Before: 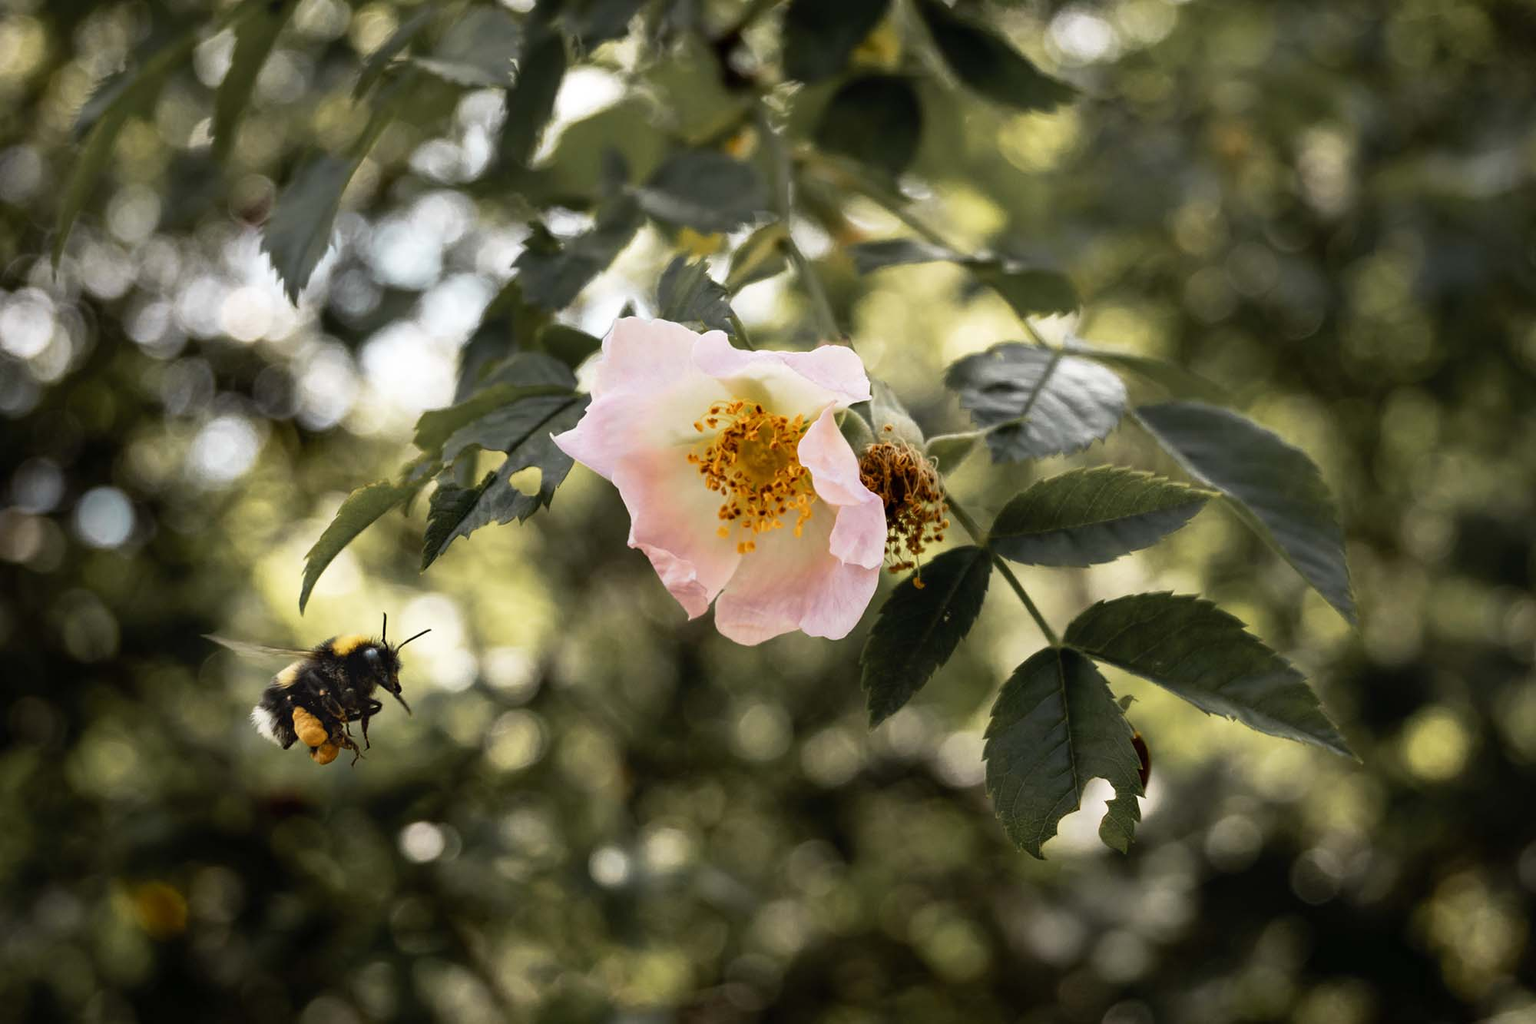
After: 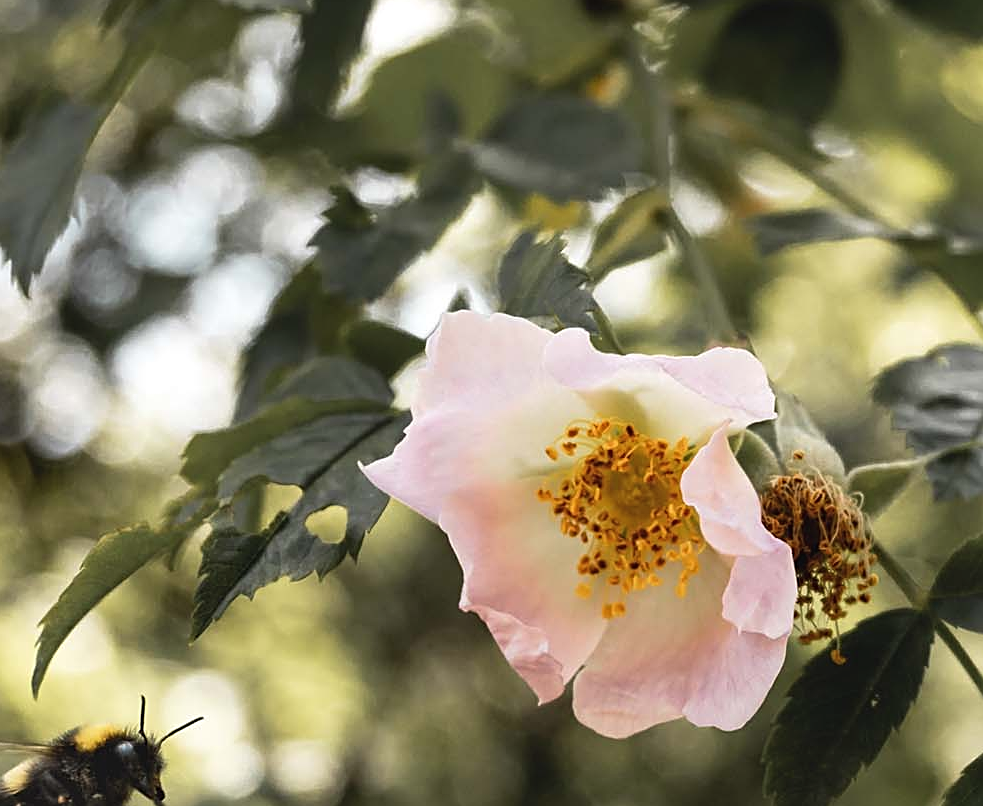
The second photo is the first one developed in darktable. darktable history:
sharpen: on, module defaults
crop: left 17.918%, top 7.683%, right 32.885%, bottom 31.83%
exposure: black level correction -0.003, exposure 0.031 EV, compensate highlight preservation false
